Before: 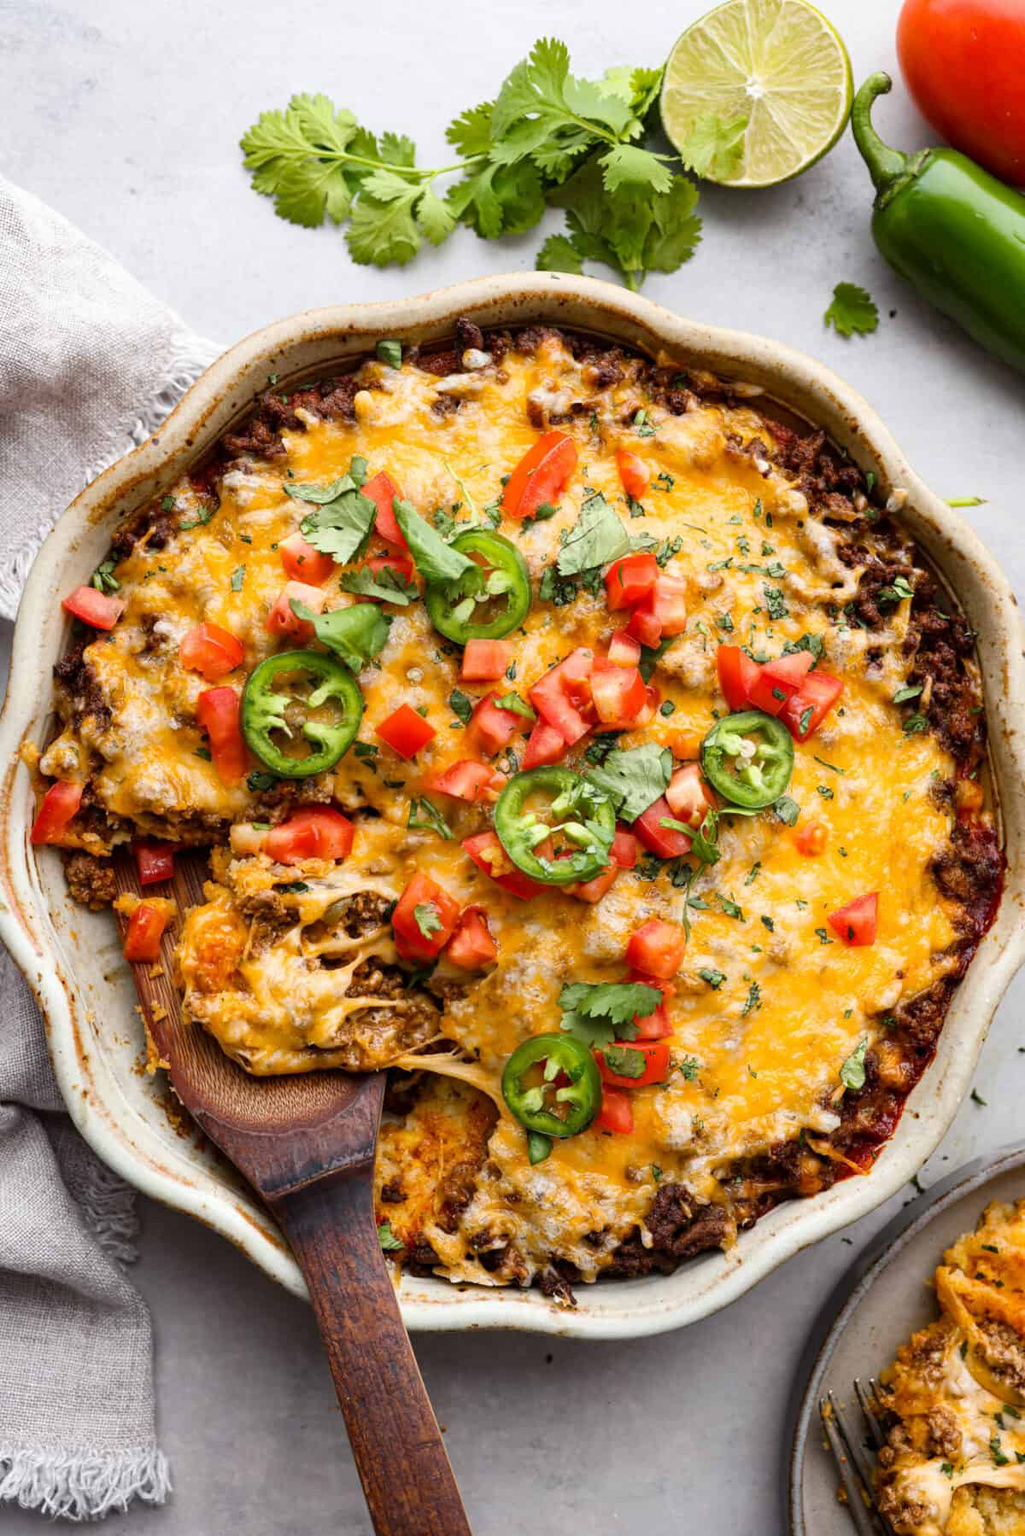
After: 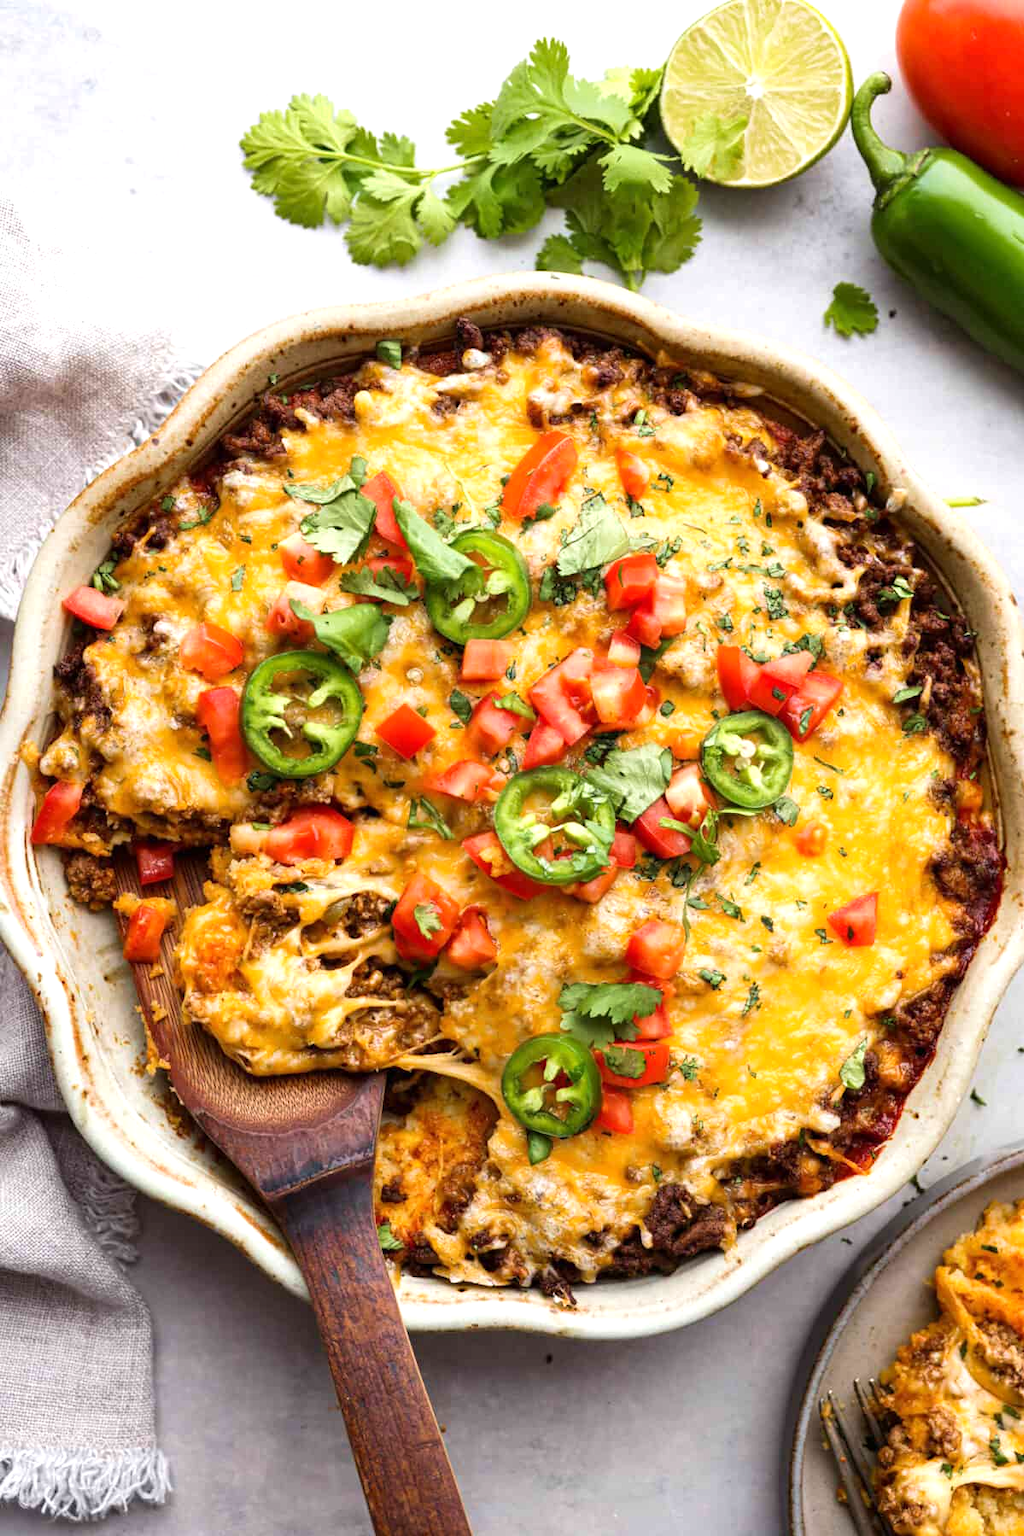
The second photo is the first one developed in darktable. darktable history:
velvia: on, module defaults
exposure: exposure 0.377 EV, compensate highlight preservation false
